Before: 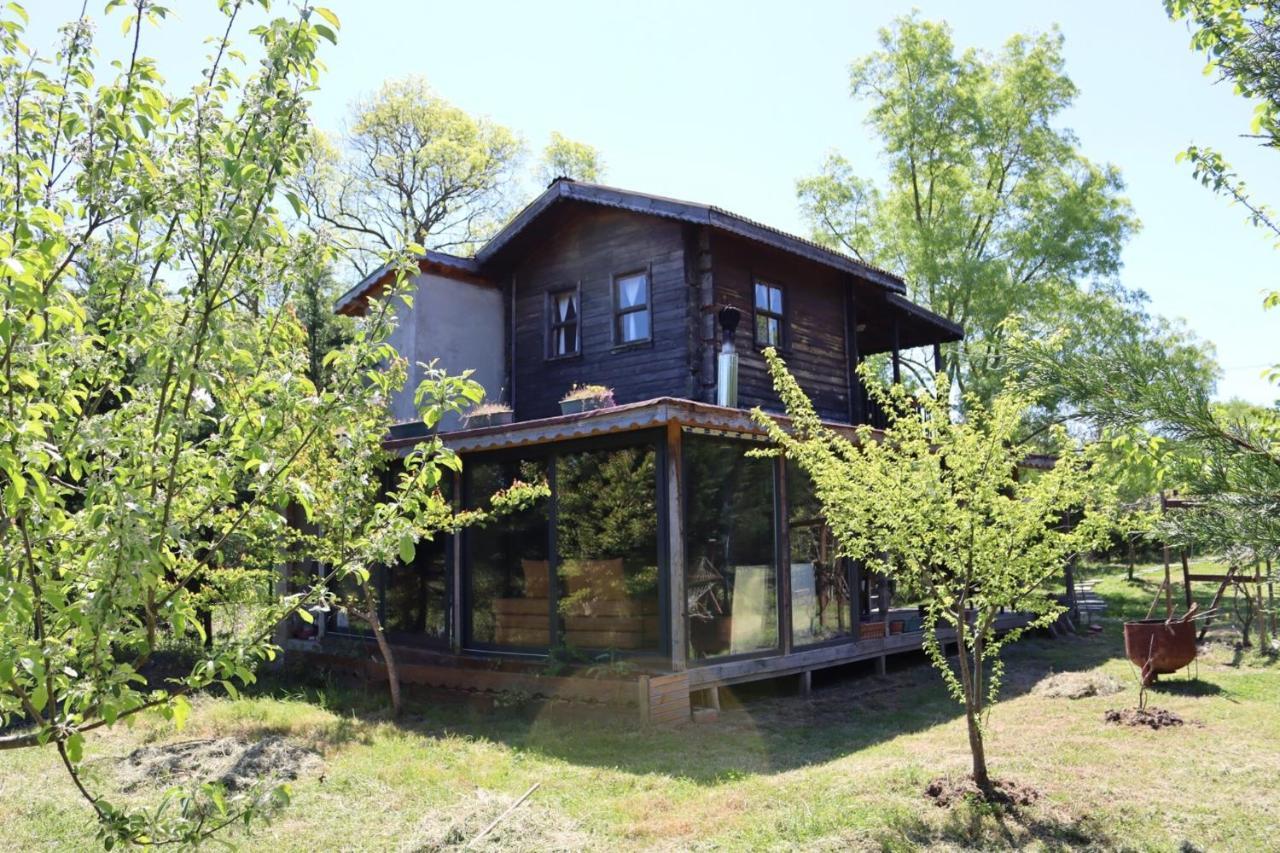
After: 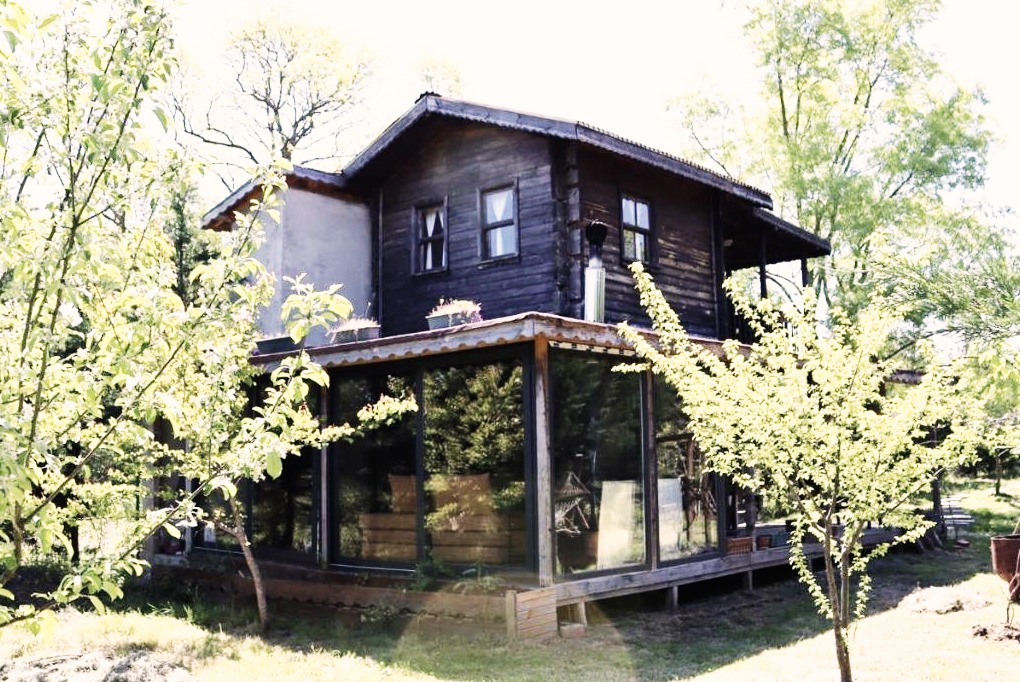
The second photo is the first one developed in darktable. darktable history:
base curve: curves: ch0 [(0, 0) (0.007, 0.004) (0.027, 0.03) (0.046, 0.07) (0.207, 0.54) (0.442, 0.872) (0.673, 0.972) (1, 1)], preserve colors none
color correction: highlights a* 5.59, highlights b* 5.17, saturation 0.625
crop and rotate: left 10.407%, top 9.975%, right 9.867%, bottom 10.071%
